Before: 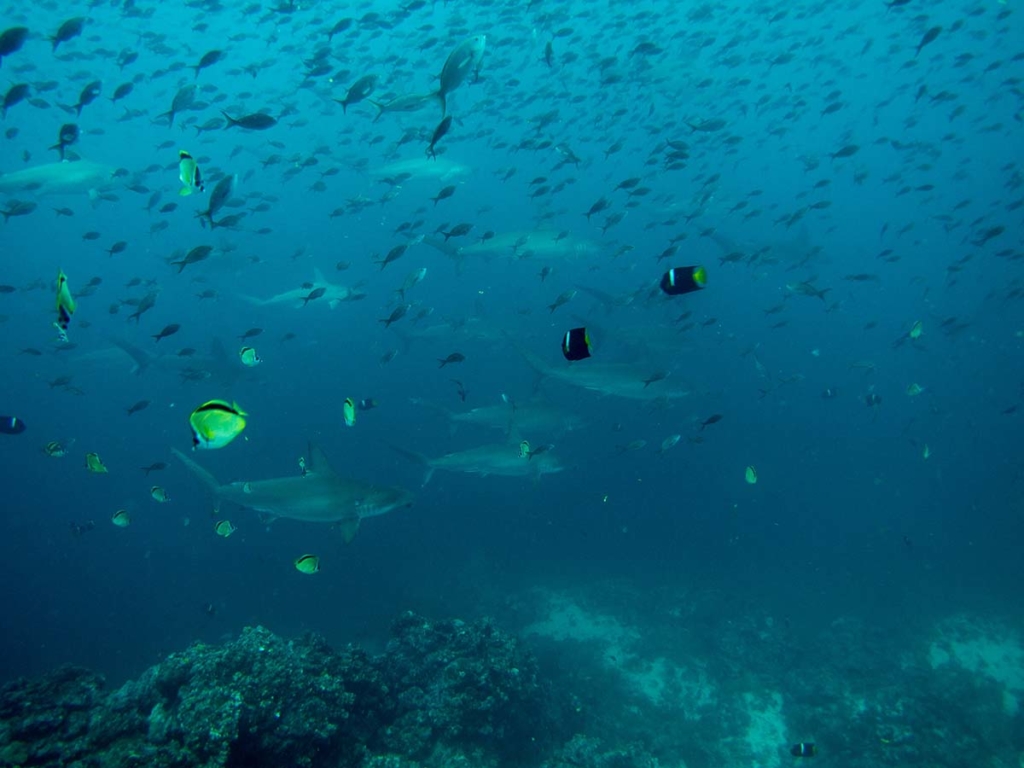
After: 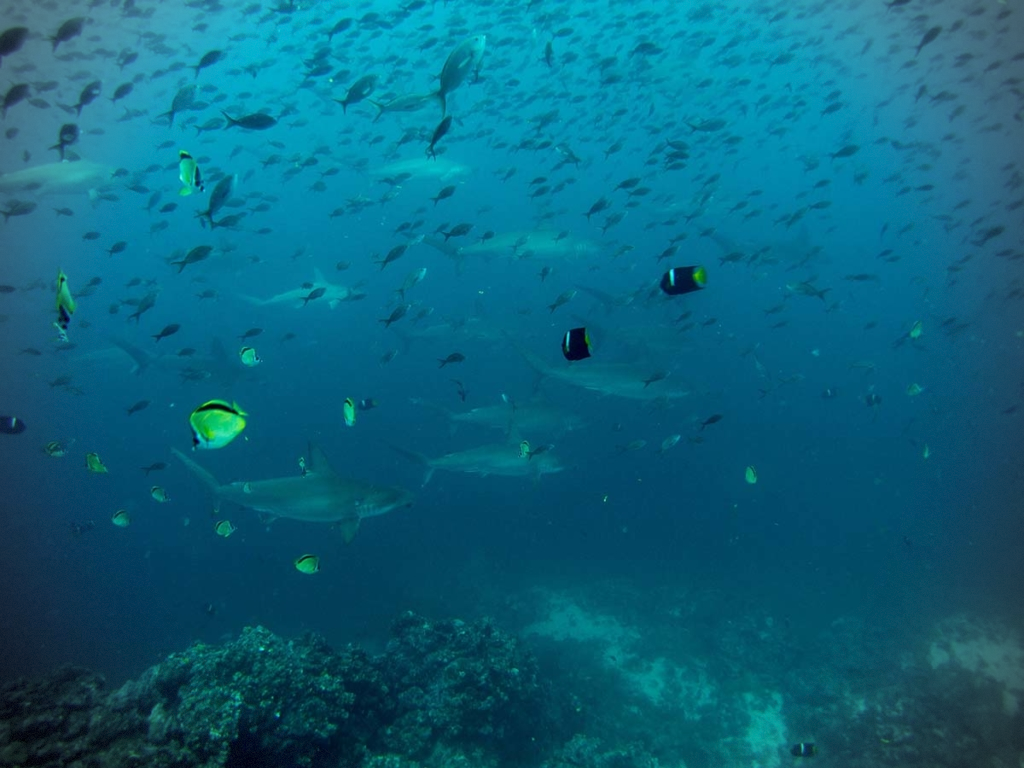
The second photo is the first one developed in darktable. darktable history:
vignetting: dithering 8-bit output, unbound false
